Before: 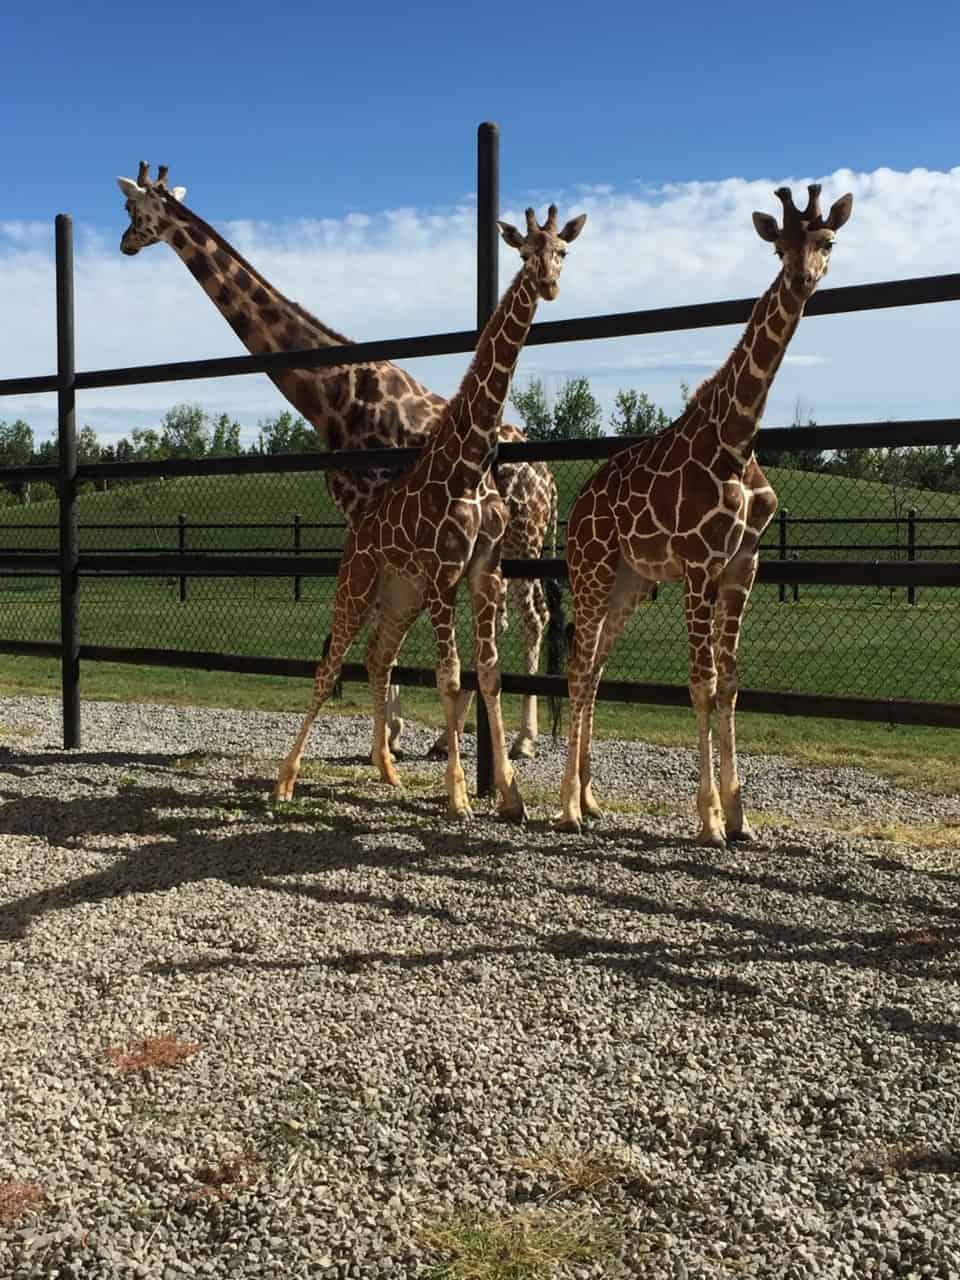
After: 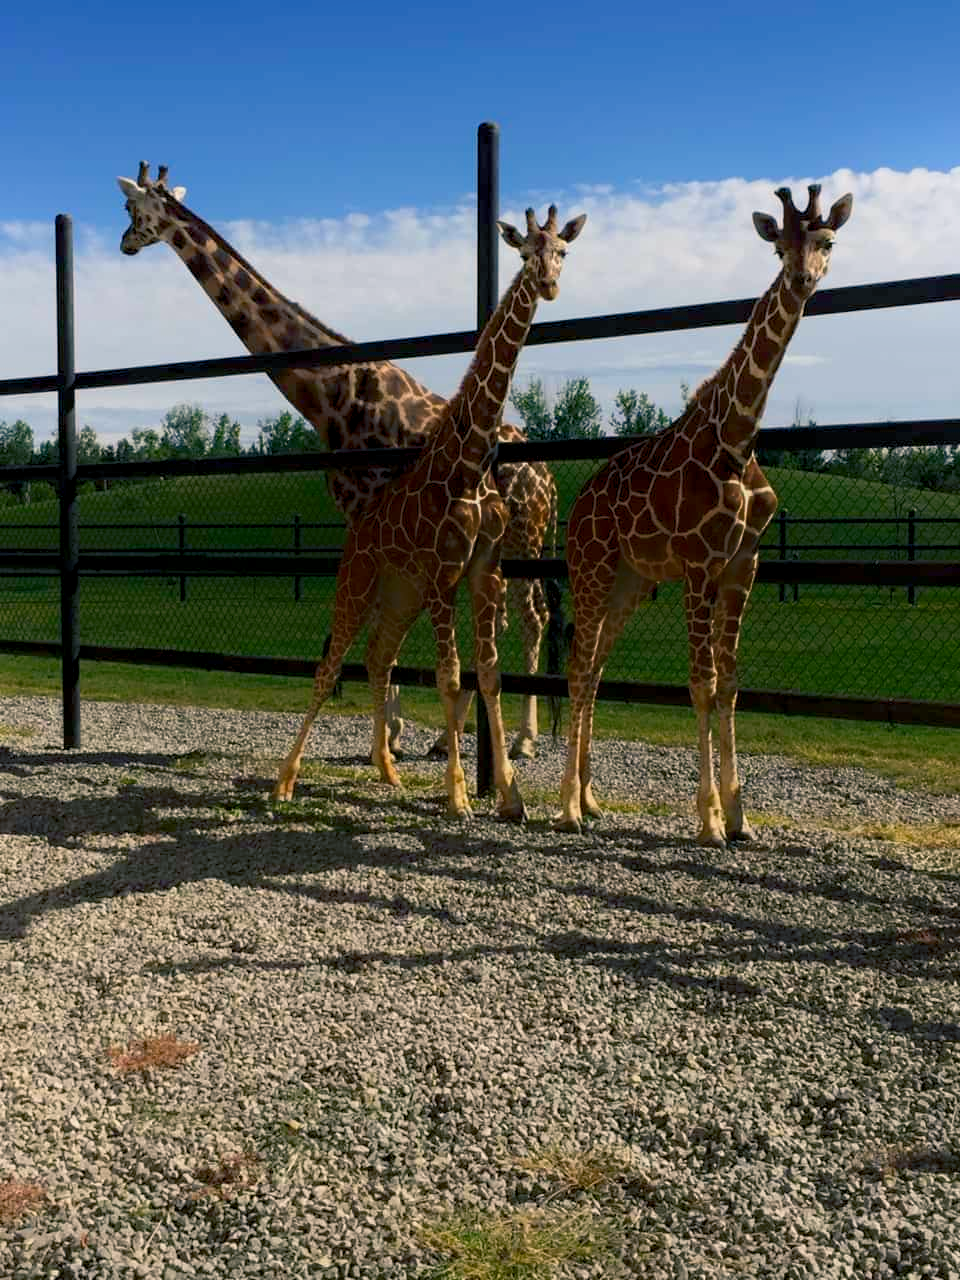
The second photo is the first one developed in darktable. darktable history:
contrast brightness saturation: saturation -0.057
tone equalizer: on, module defaults
shadows and highlights: shadows -89.92, highlights 88.66, soften with gaussian
color balance rgb: shadows lift › chroma 7.036%, shadows lift › hue 245.3°, highlights gain › chroma 1.429%, highlights gain › hue 50.68°, global offset › luminance -0.511%, perceptual saturation grading › global saturation 25.732%, contrast -9.773%
